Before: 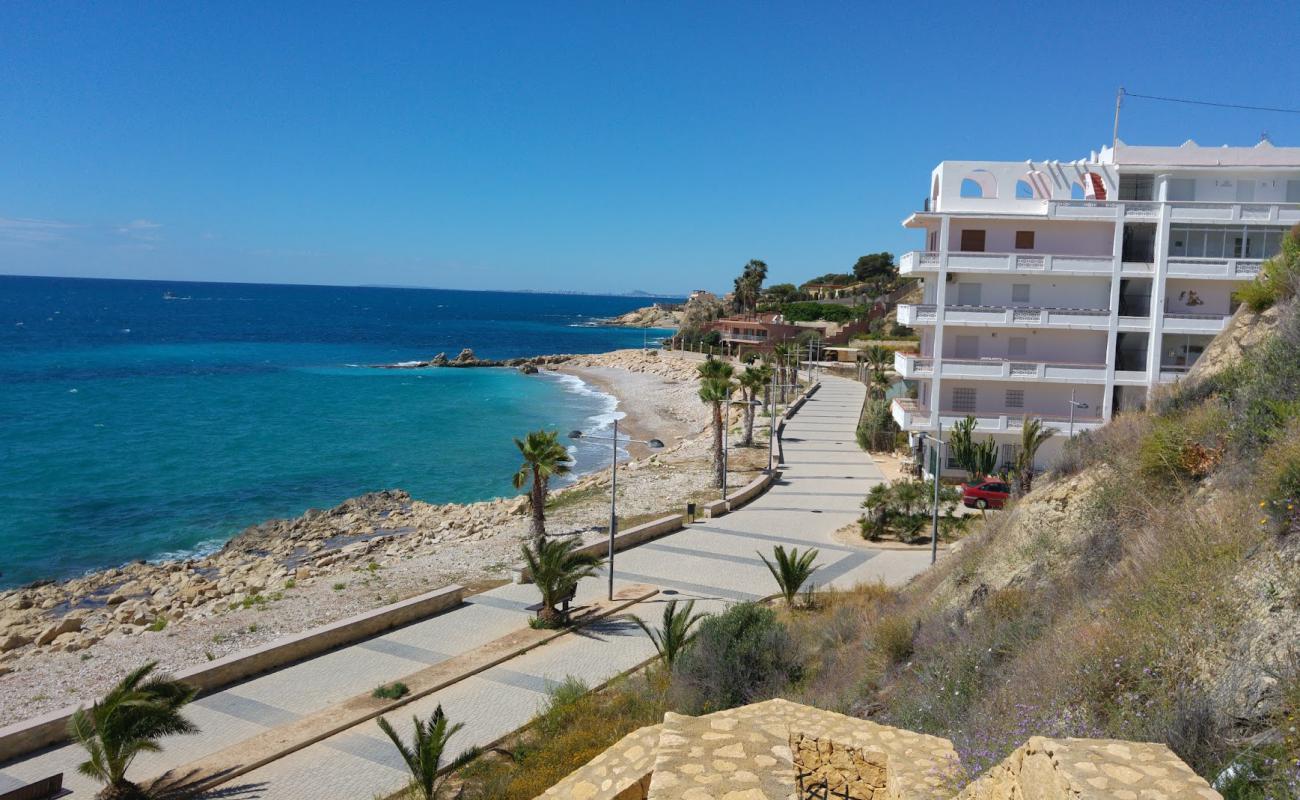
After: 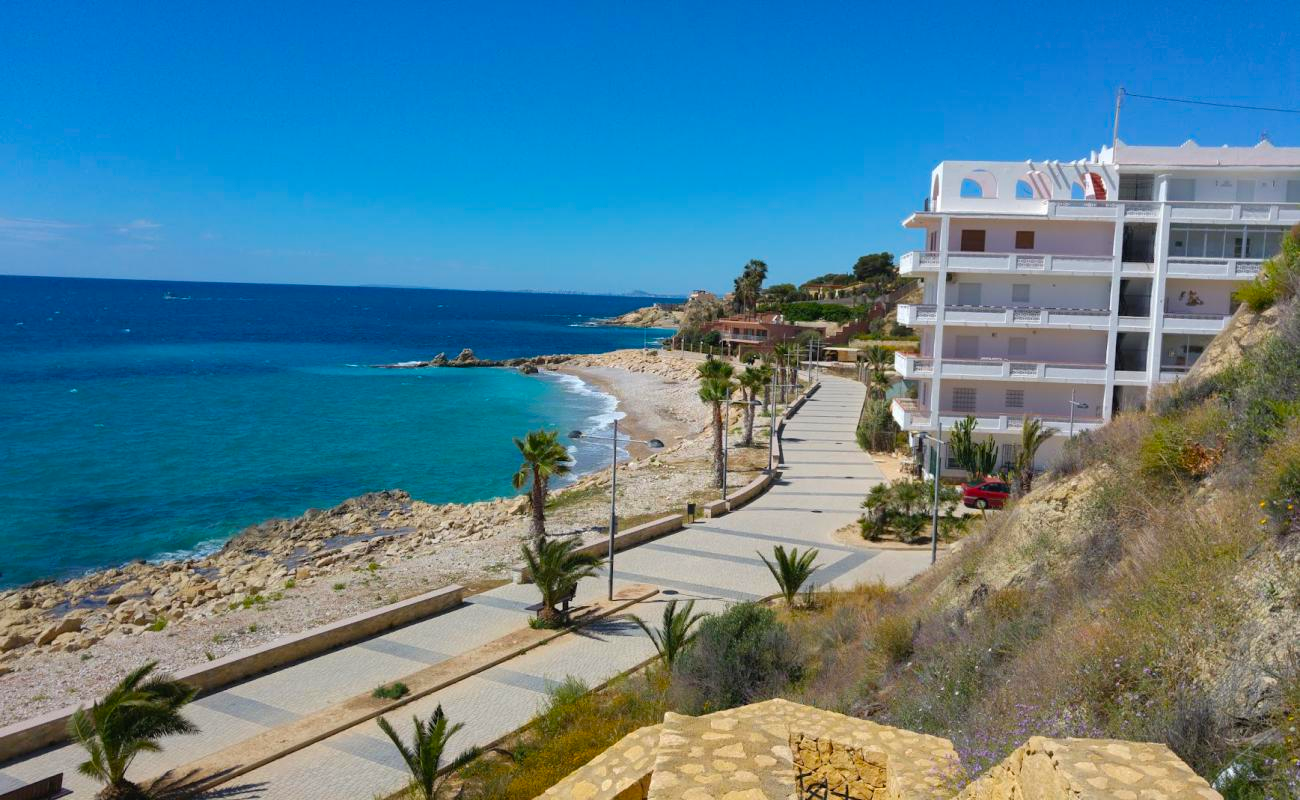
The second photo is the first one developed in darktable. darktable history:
color balance rgb: perceptual saturation grading › global saturation 20%, global vibrance 20%
white balance: emerald 1
